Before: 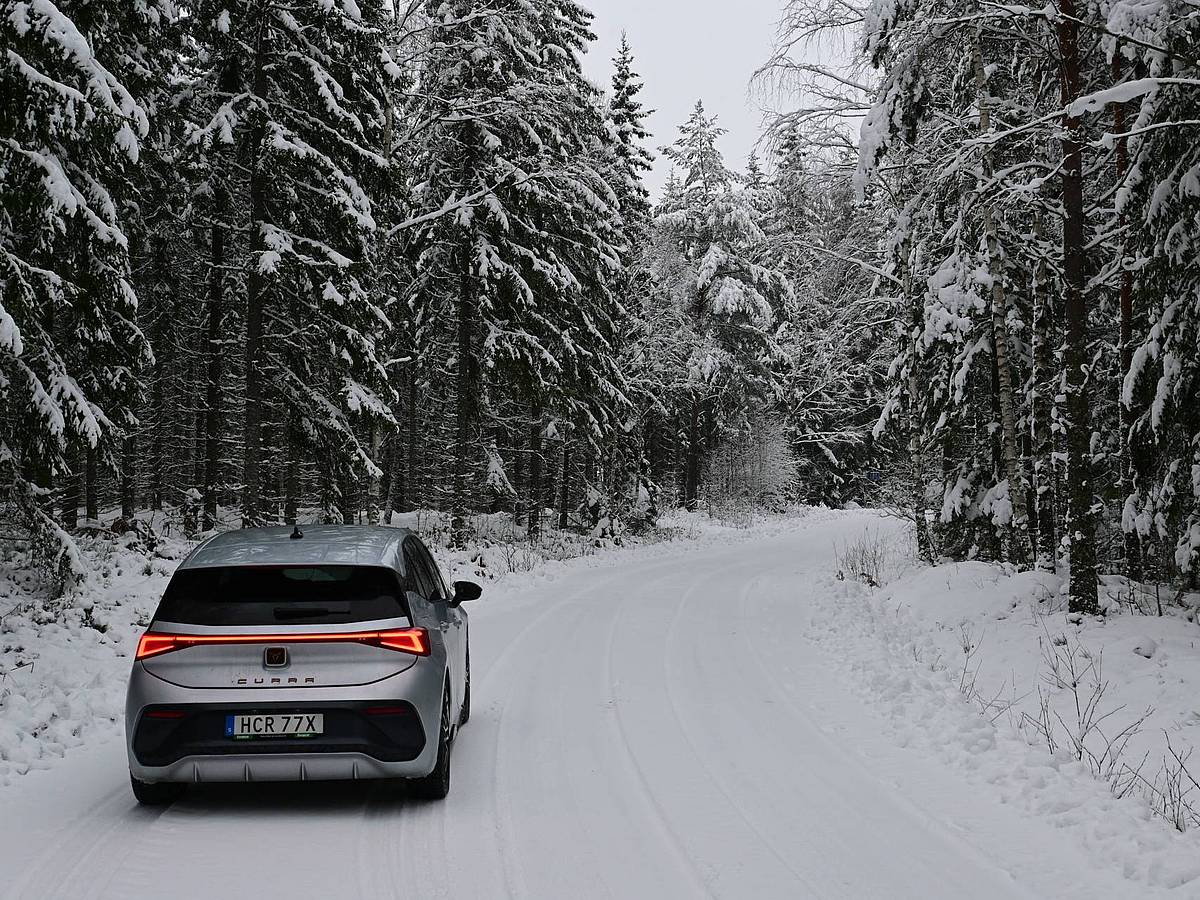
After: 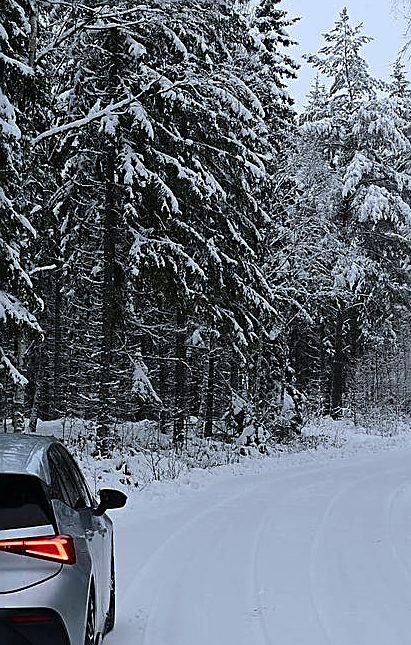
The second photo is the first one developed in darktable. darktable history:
crop and rotate: left 29.639%, top 10.256%, right 36.096%, bottom 17.973%
sharpen: on, module defaults
color calibration: x 0.37, y 0.382, temperature 4314.29 K
